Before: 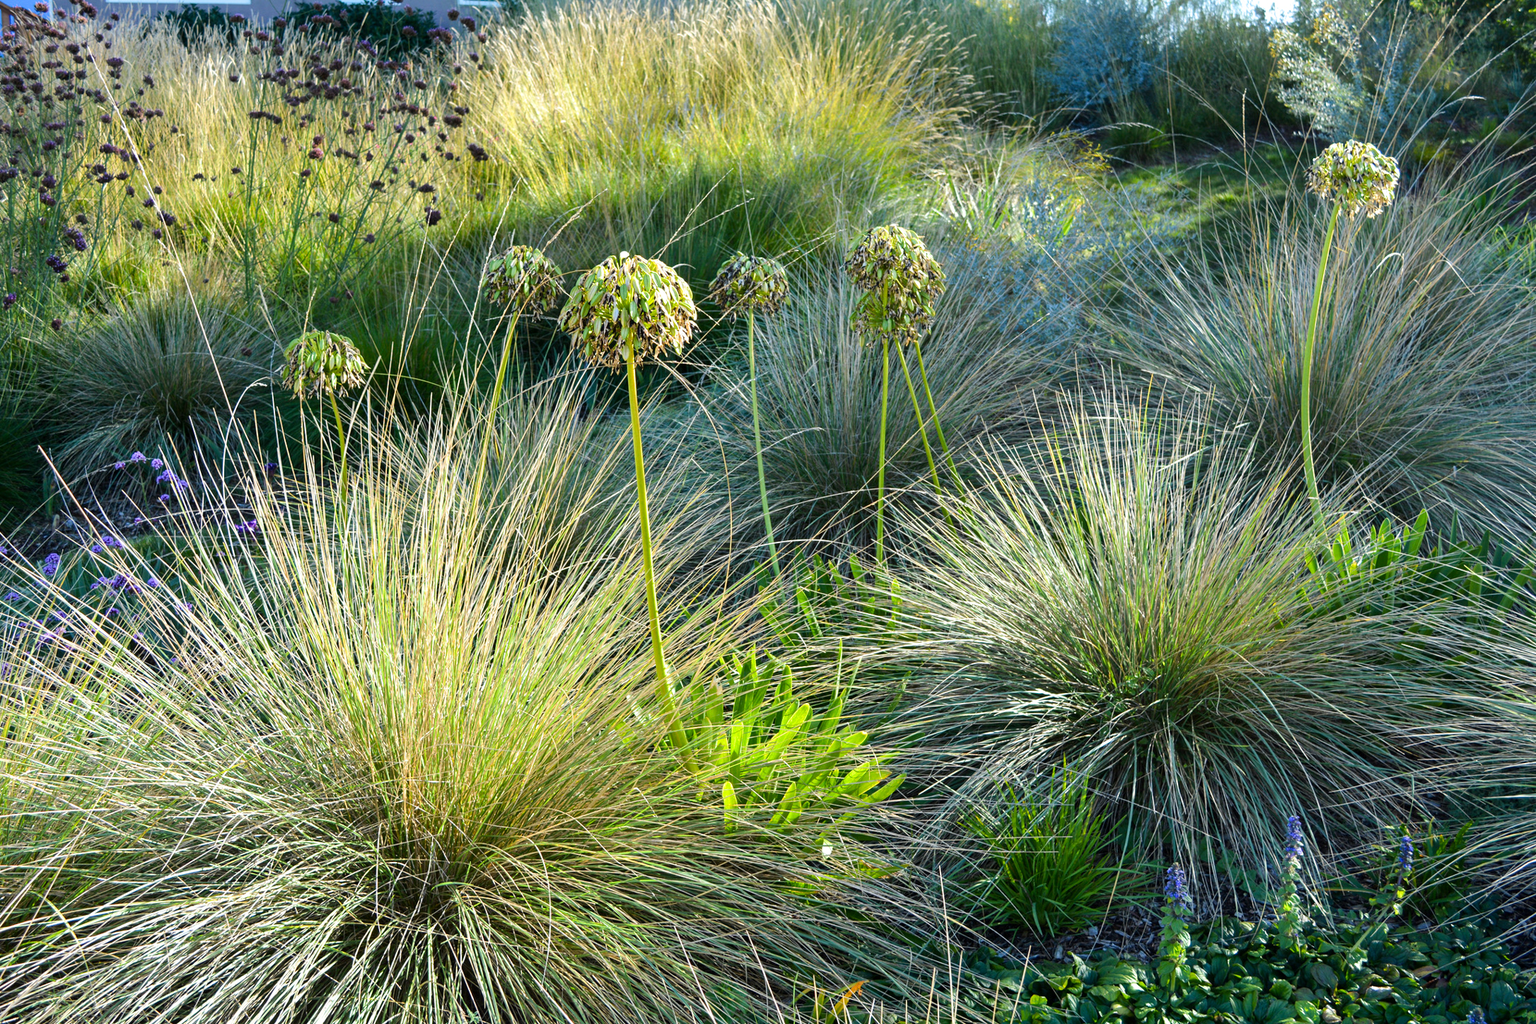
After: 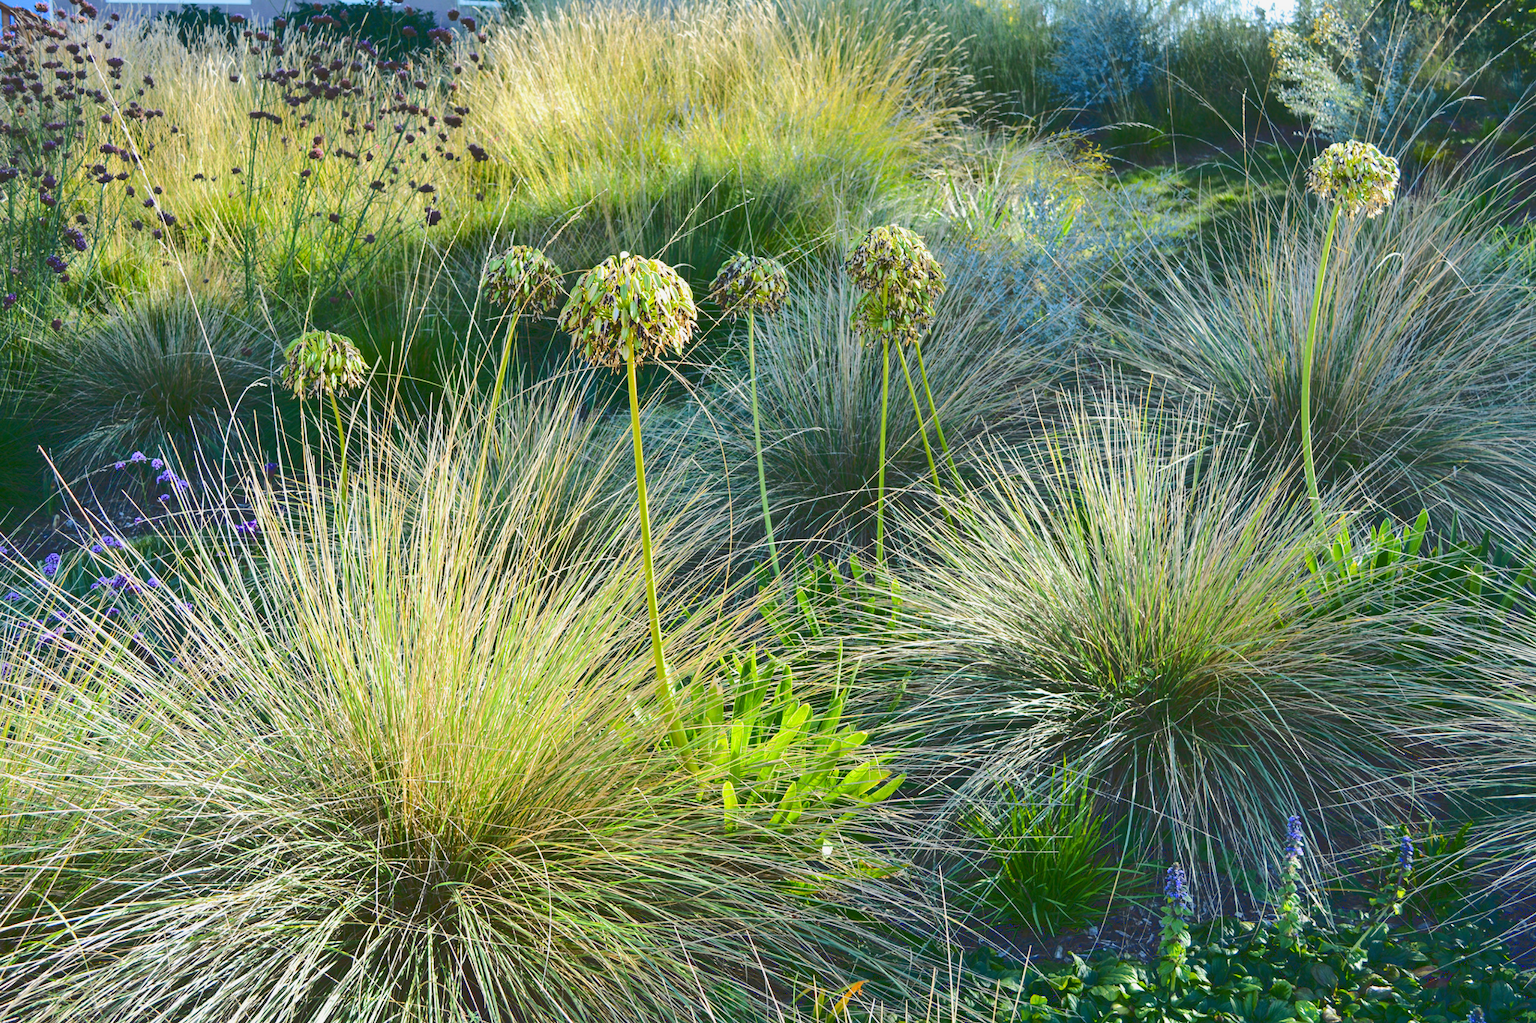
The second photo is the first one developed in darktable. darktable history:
exposure: exposure -0.169 EV, compensate highlight preservation false
base curve: curves: ch0 [(0, 0.024) (0.055, 0.065) (0.121, 0.166) (0.236, 0.319) (0.693, 0.726) (1, 1)]
